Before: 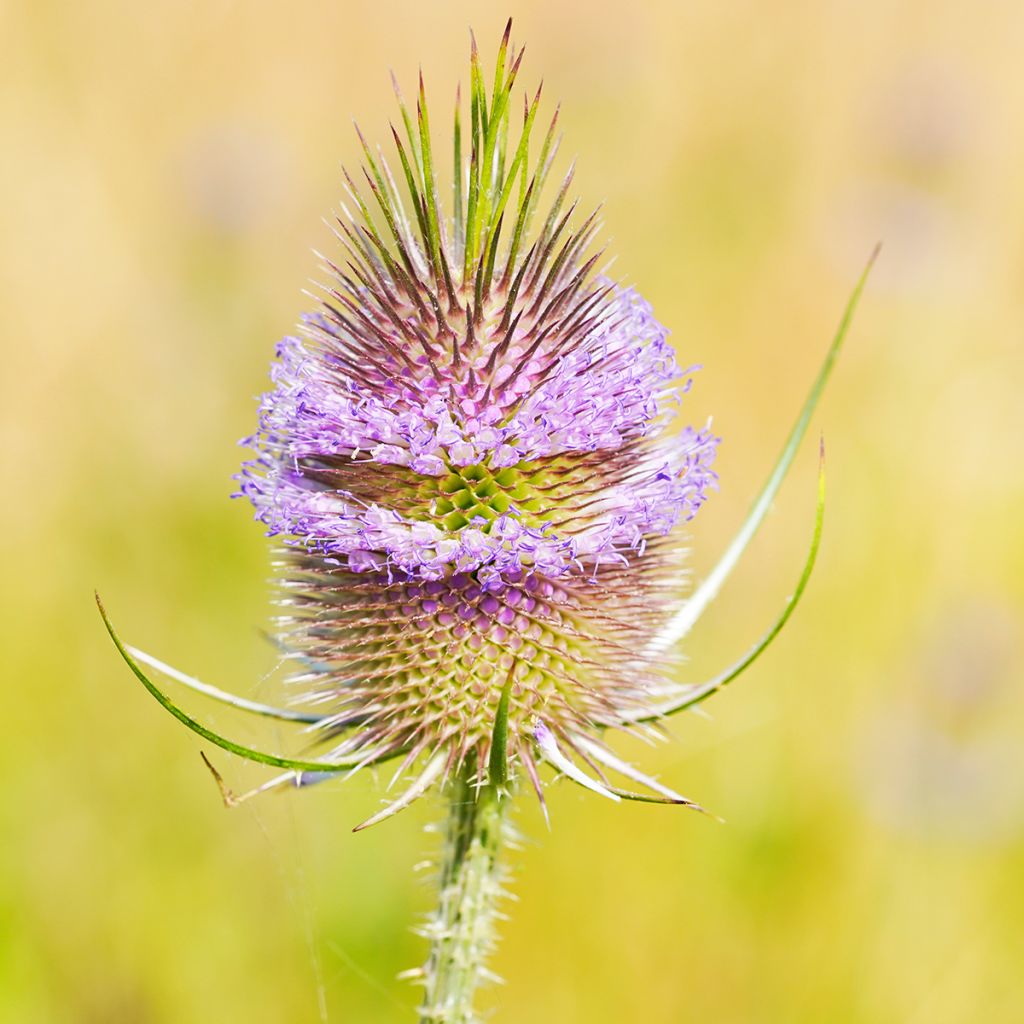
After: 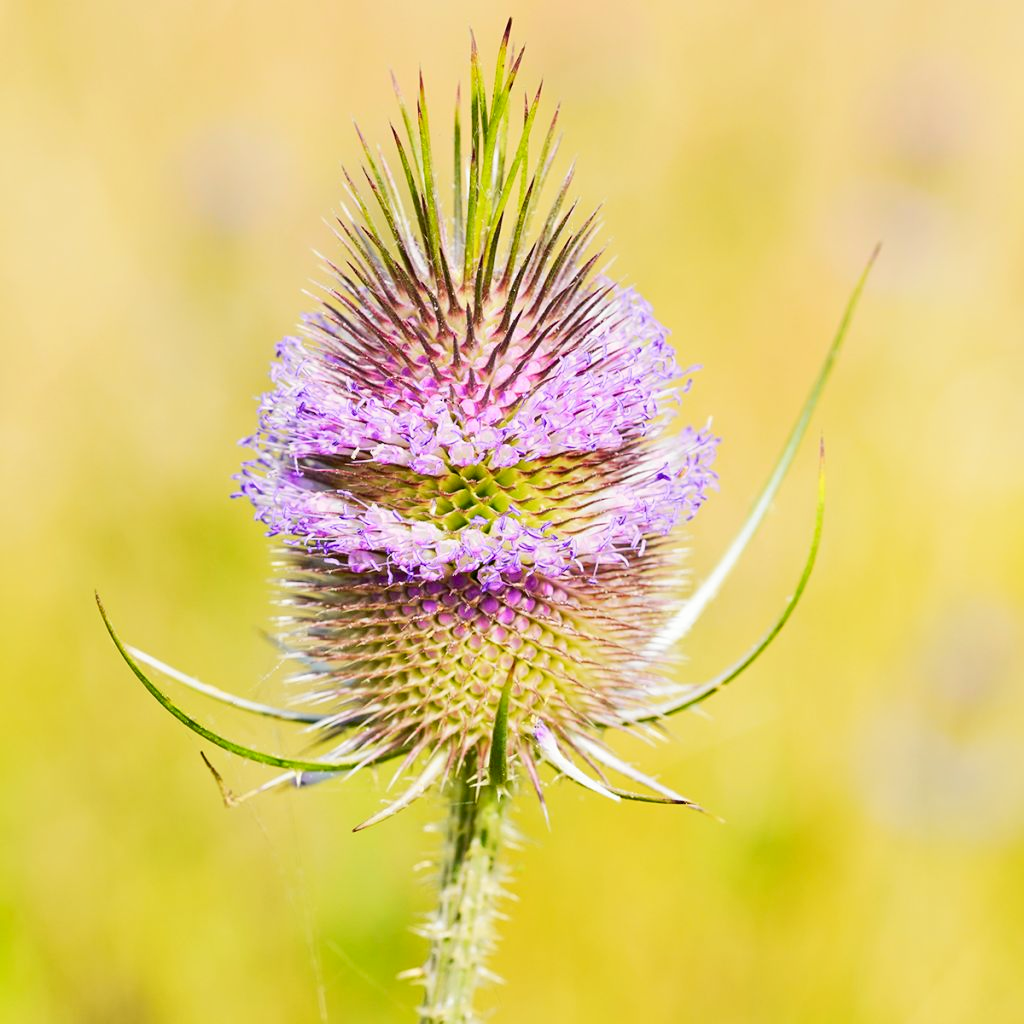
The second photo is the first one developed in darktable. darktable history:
tone curve: curves: ch0 [(0, 0) (0.037, 0.025) (0.131, 0.093) (0.275, 0.256) (0.476, 0.517) (0.607, 0.667) (0.691, 0.745) (0.789, 0.836) (0.911, 0.925) (0.997, 0.995)]; ch1 [(0, 0) (0.301, 0.3) (0.444, 0.45) (0.493, 0.495) (0.507, 0.503) (0.534, 0.533) (0.582, 0.58) (0.658, 0.693) (0.746, 0.77) (1, 1)]; ch2 [(0, 0) (0.246, 0.233) (0.36, 0.352) (0.415, 0.418) (0.476, 0.492) (0.502, 0.504) (0.525, 0.518) (0.539, 0.544) (0.586, 0.602) (0.634, 0.651) (0.706, 0.727) (0.853, 0.852) (1, 0.951)], color space Lab, independent channels, preserve colors none
shadows and highlights: shadows 36.31, highlights -26.7, soften with gaussian
